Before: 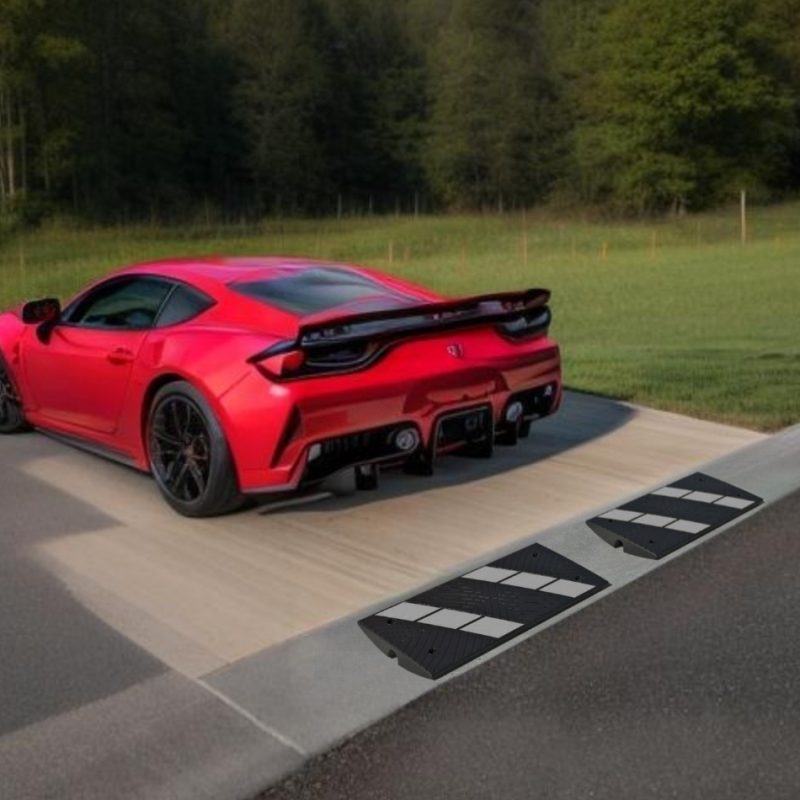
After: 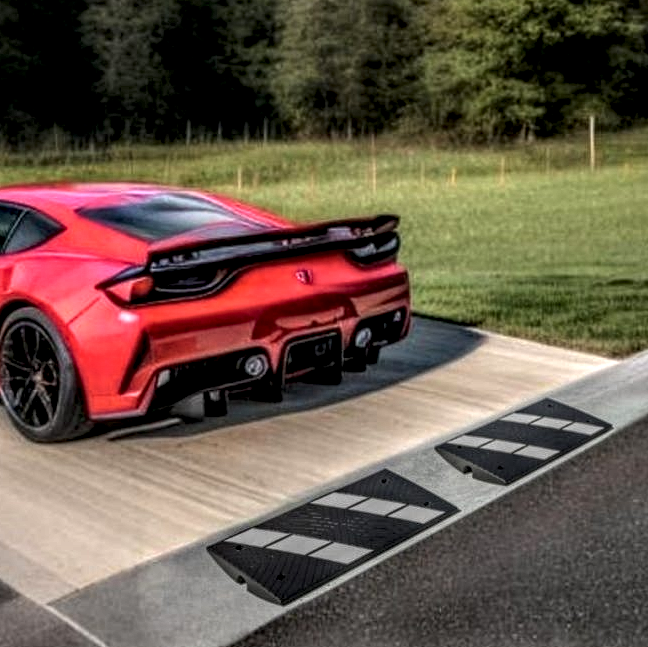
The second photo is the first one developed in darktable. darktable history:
local contrast: highlights 5%, shadows 2%, detail 300%, midtone range 0.305
exposure: exposure 0.202 EV, compensate highlight preservation false
crop: left 18.915%, top 9.372%, right 0%, bottom 9.662%
